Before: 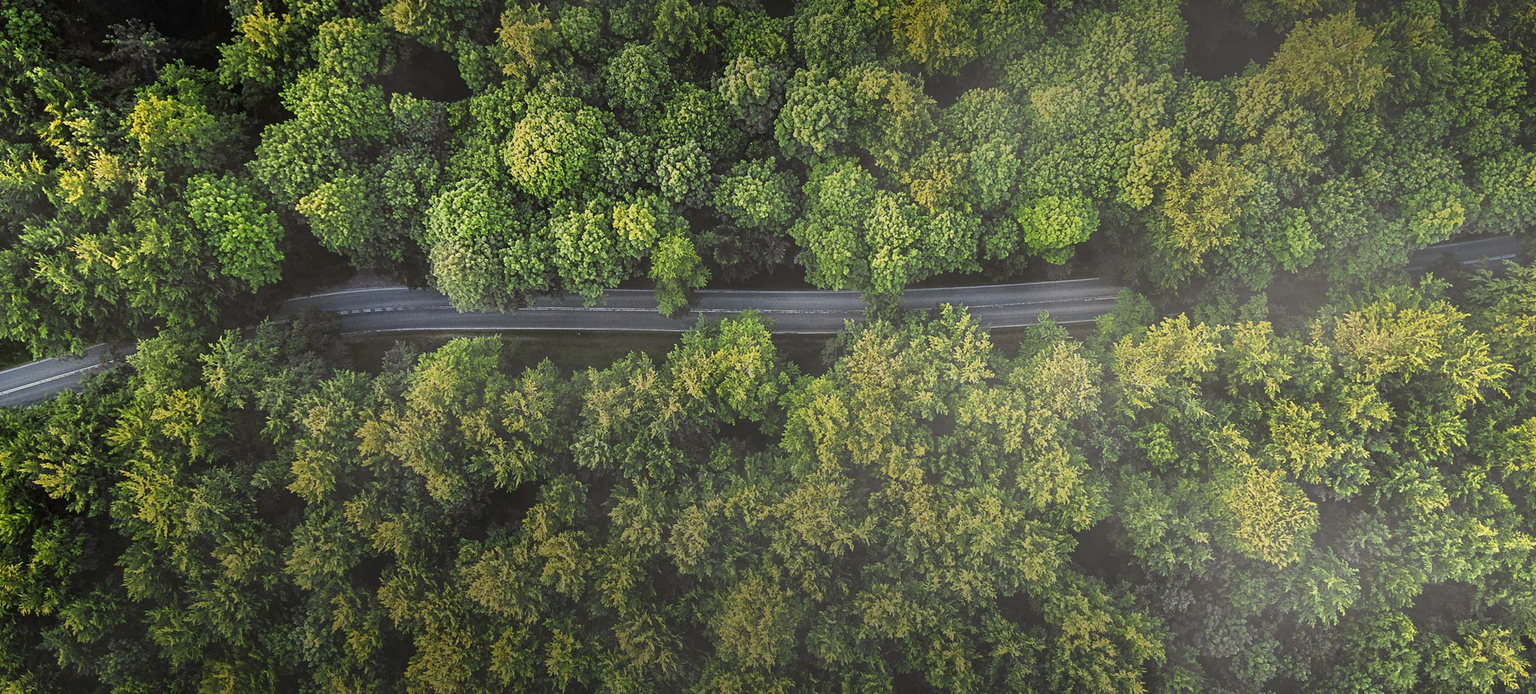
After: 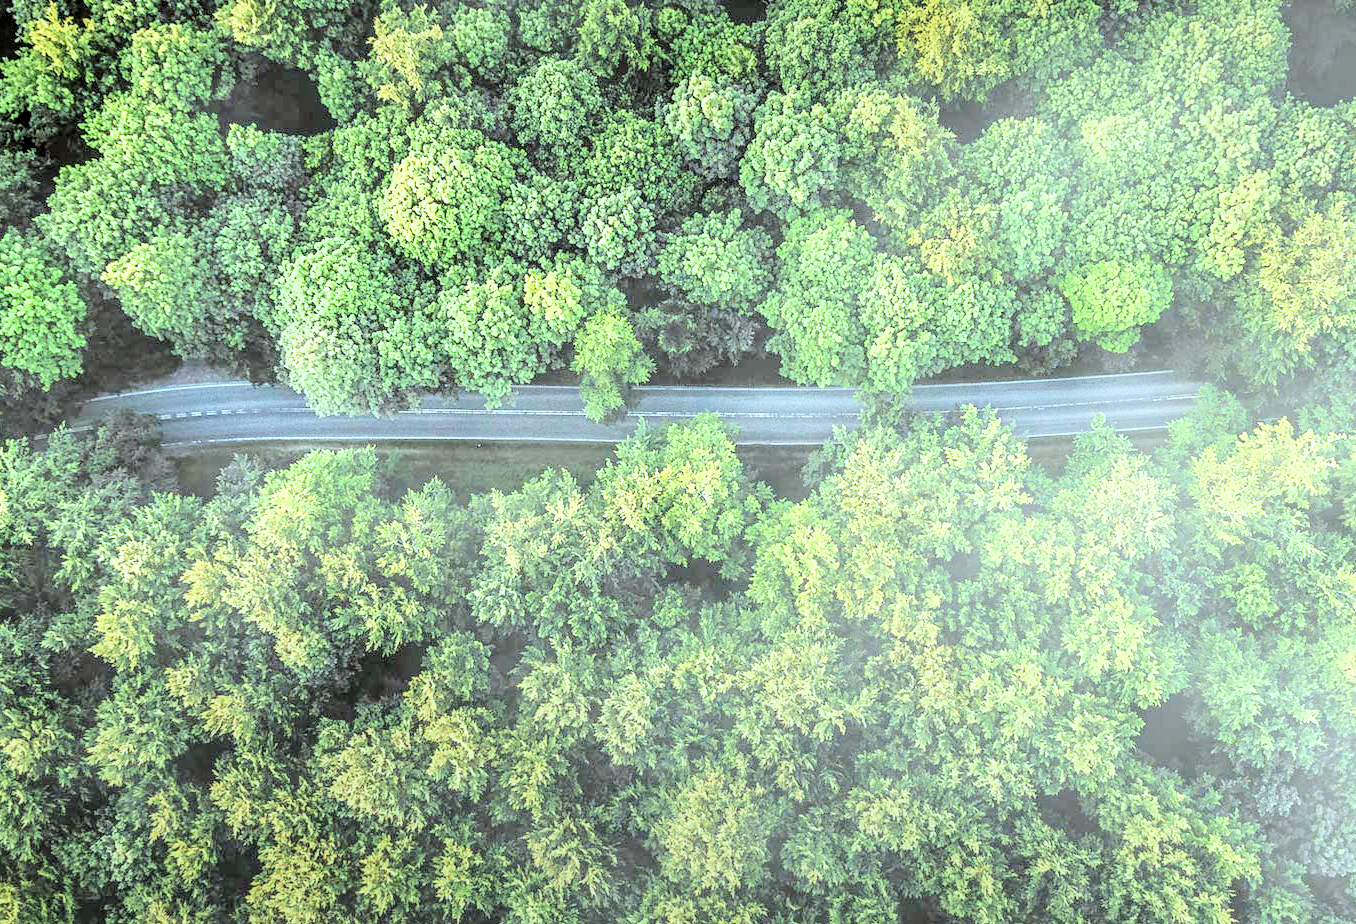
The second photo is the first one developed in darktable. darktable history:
exposure: black level correction 0, exposure 1.295 EV, compensate exposure bias true, compensate highlight preservation false
filmic rgb: black relative exposure -5.01 EV, white relative exposure 4 EV, hardness 2.9, contrast 1.298, iterations of high-quality reconstruction 0
local contrast: highlights 22%, detail 150%
crop and rotate: left 14.329%, right 19.417%
tone equalizer: -8 EV 1.03 EV, -7 EV 1.04 EV, -6 EV 1 EV, -5 EV 1.04 EV, -4 EV 1.04 EV, -3 EV 0.756 EV, -2 EV 0.505 EV, -1 EV 0.23 EV, edges refinement/feathering 500, mask exposure compensation -1.57 EV, preserve details no
shadows and highlights: shadows -0.375, highlights 38.35
color correction: highlights a* -10.21, highlights b* -9.79
